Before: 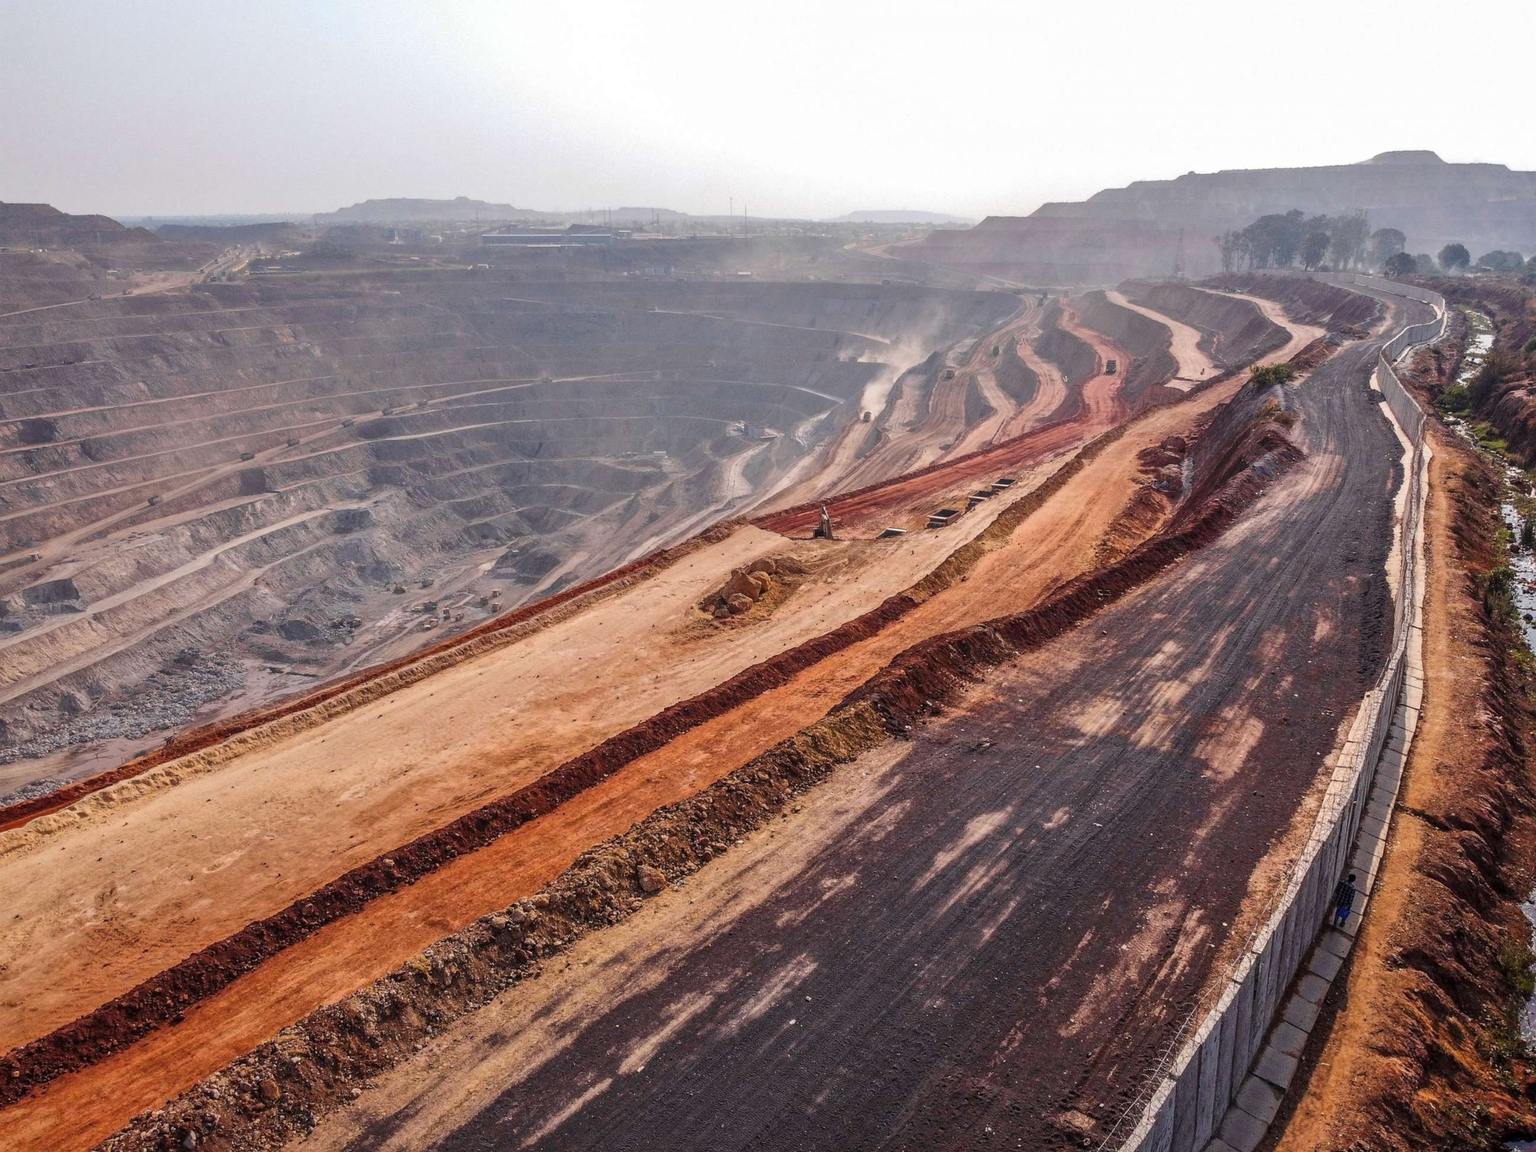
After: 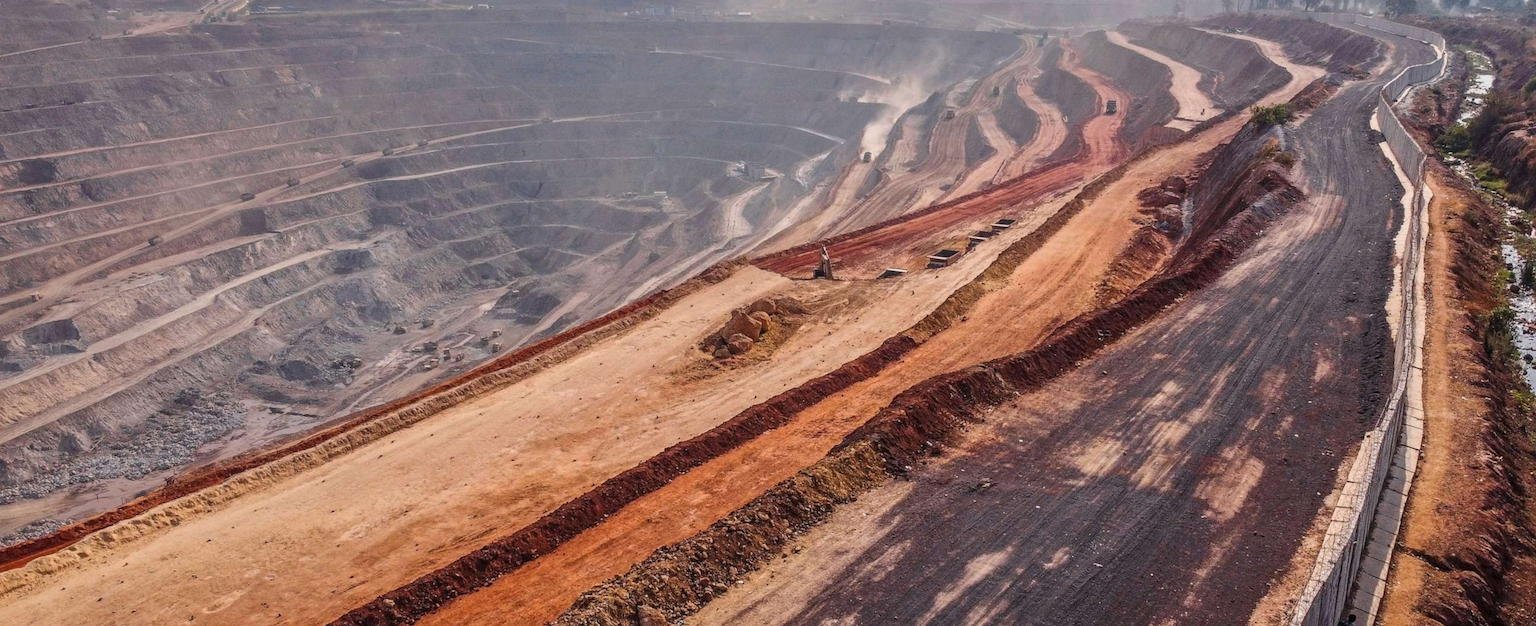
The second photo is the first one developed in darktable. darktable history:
crop and rotate: top 22.603%, bottom 22.997%
